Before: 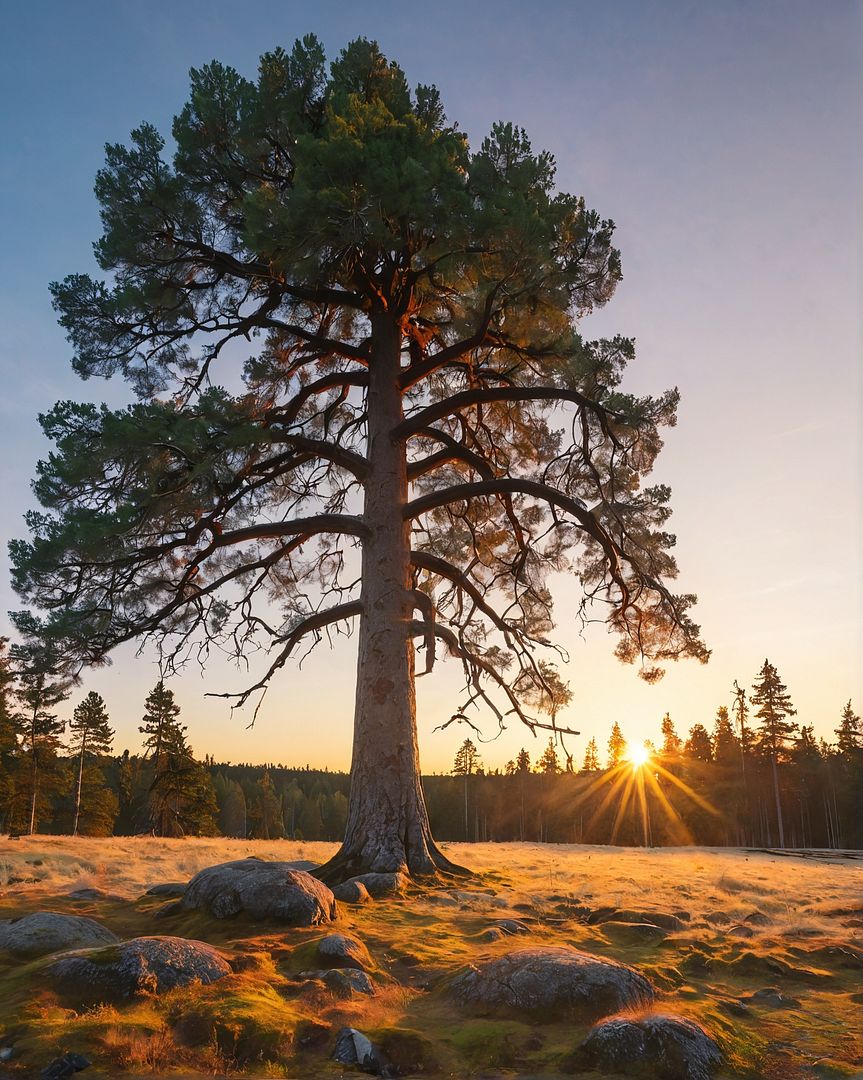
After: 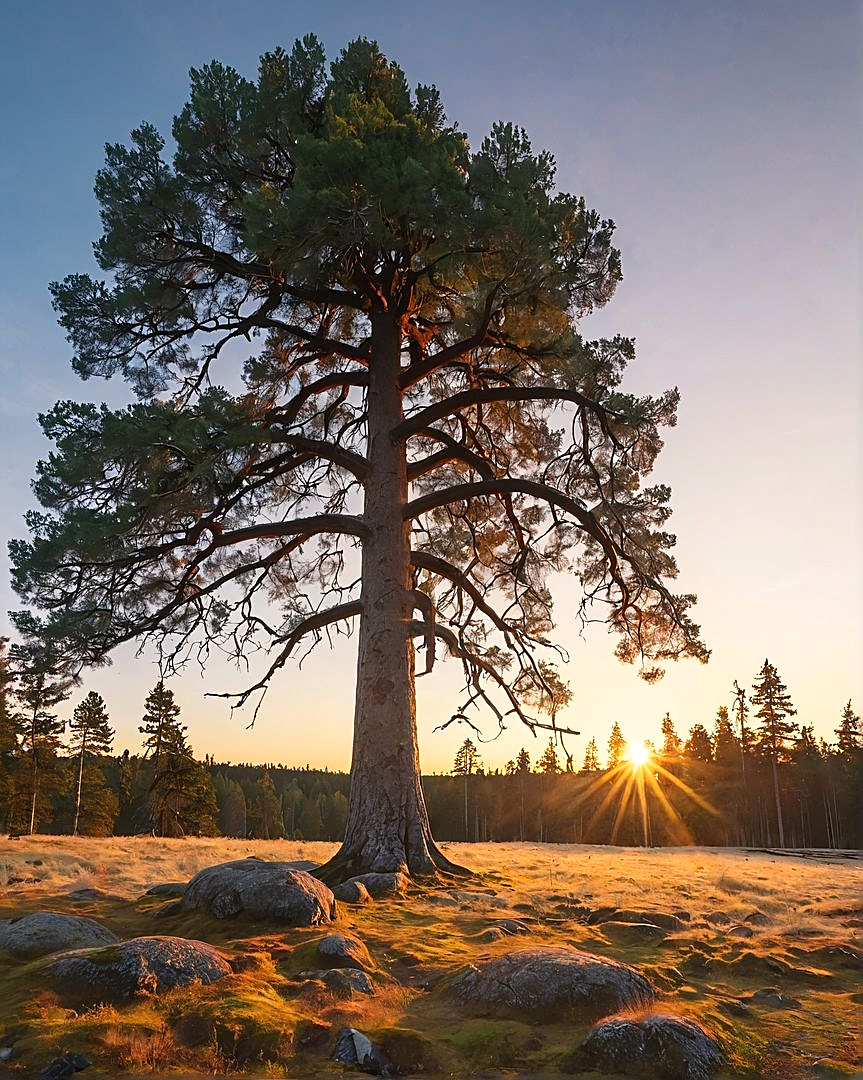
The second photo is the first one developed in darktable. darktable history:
shadows and highlights: shadows 0.482, highlights 38.94
sharpen: on, module defaults
